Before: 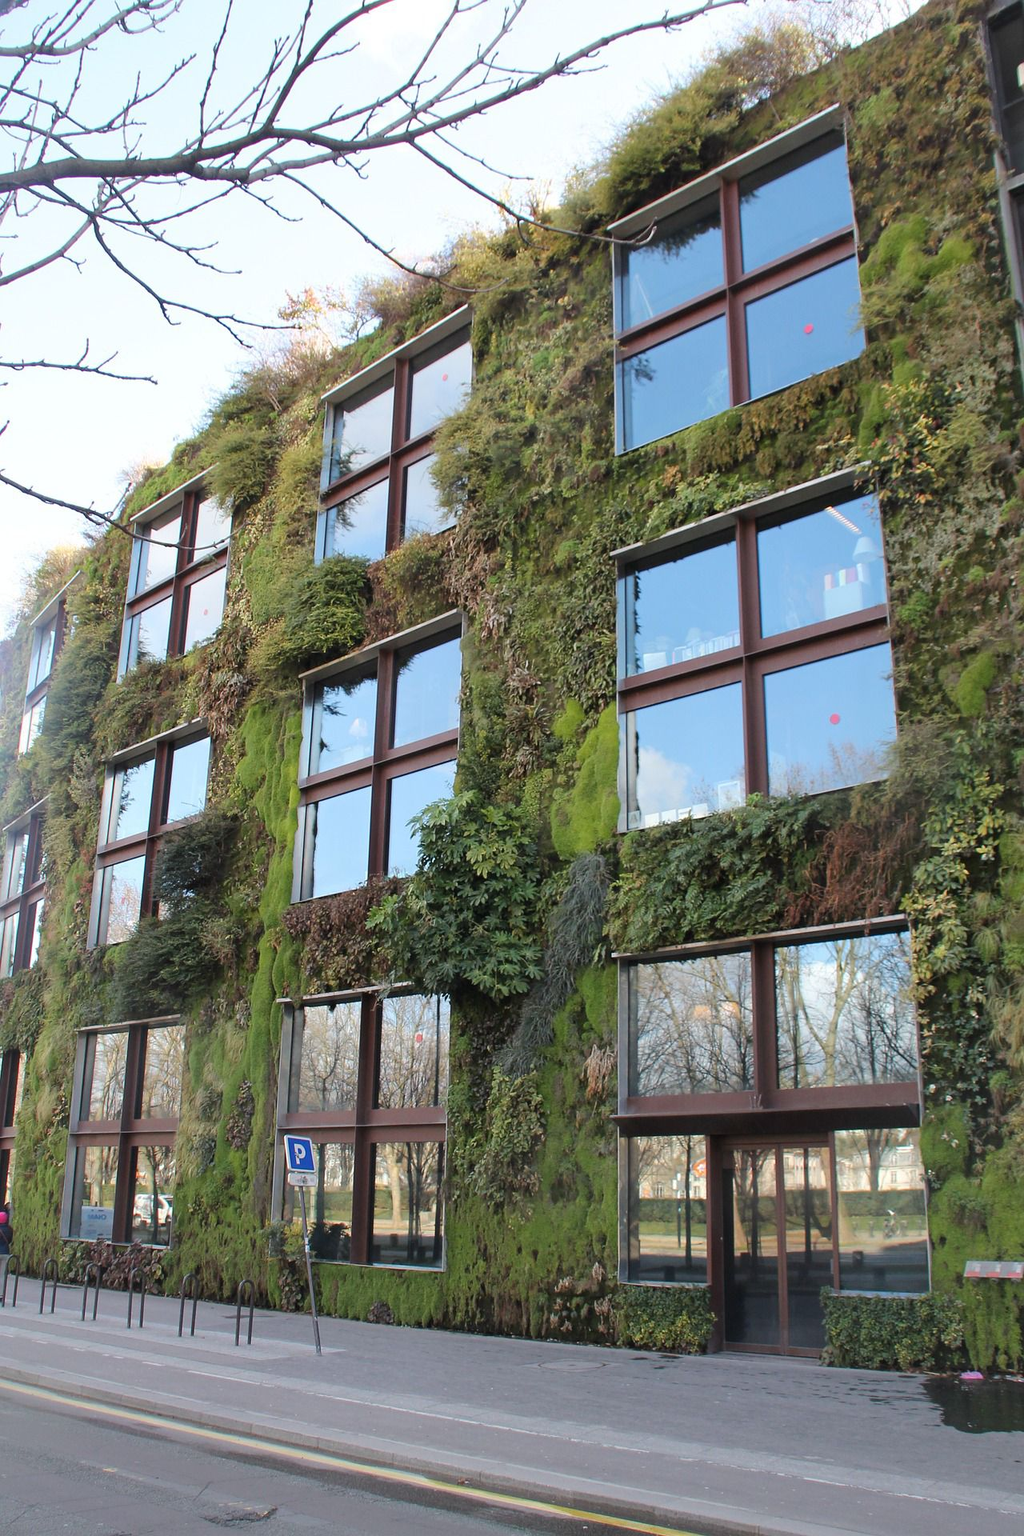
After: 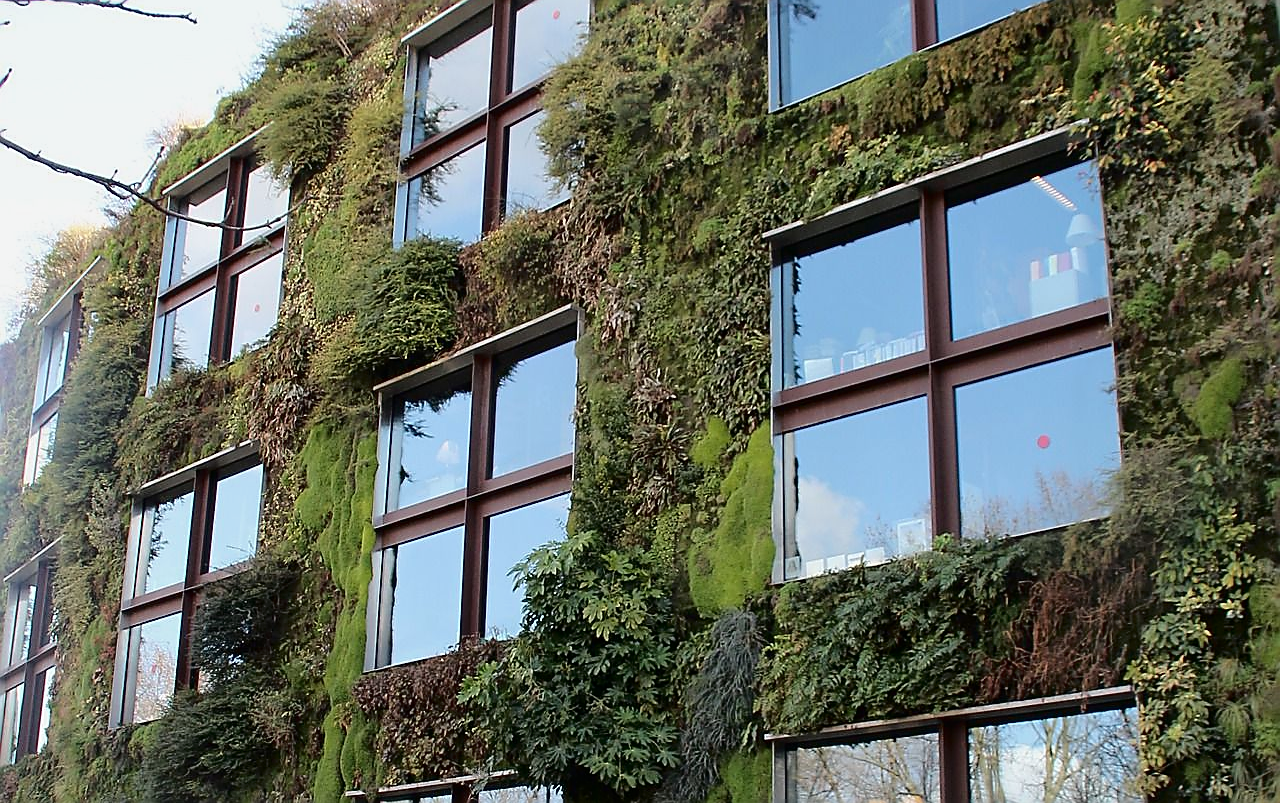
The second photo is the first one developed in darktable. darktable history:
exposure: exposure -0.151 EV, compensate highlight preservation false
sharpen: radius 1.4, amount 1.25, threshold 0.7
fill light: exposure -2 EV, width 8.6
crop and rotate: top 23.84%, bottom 34.294%
